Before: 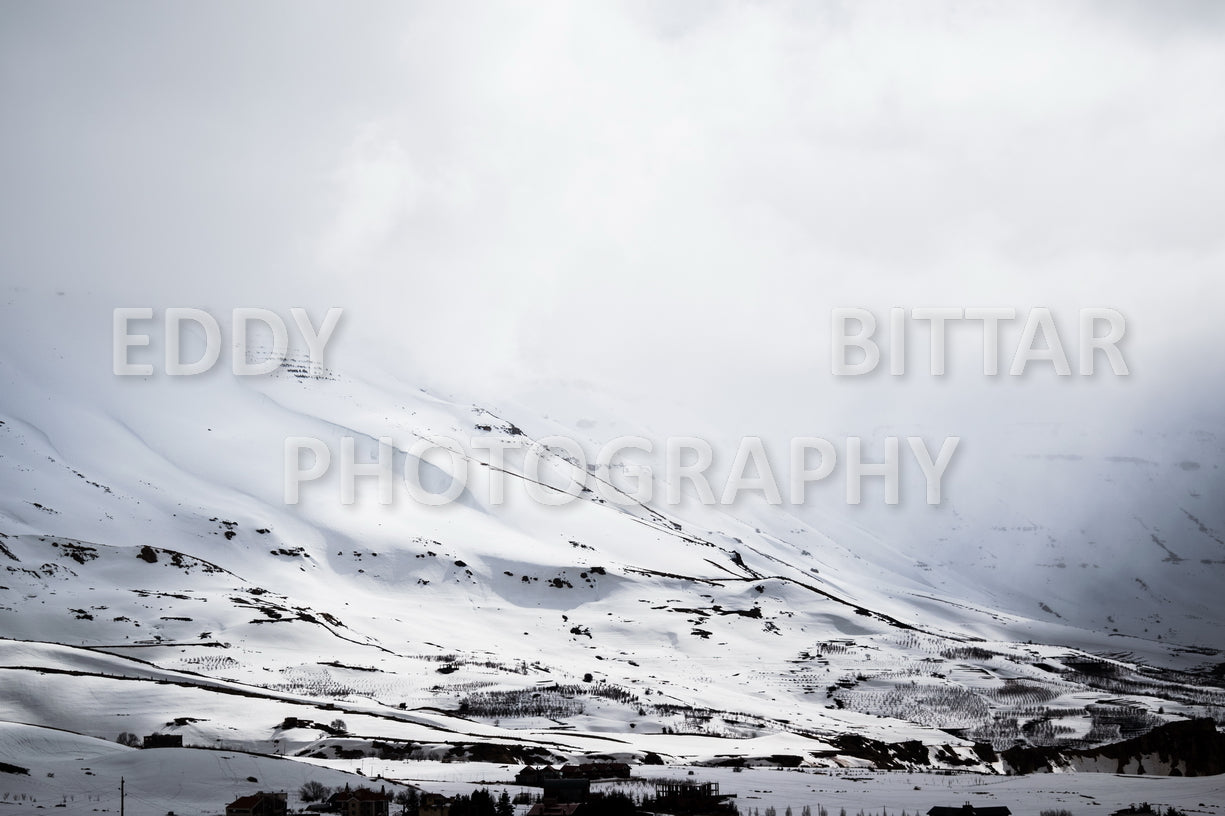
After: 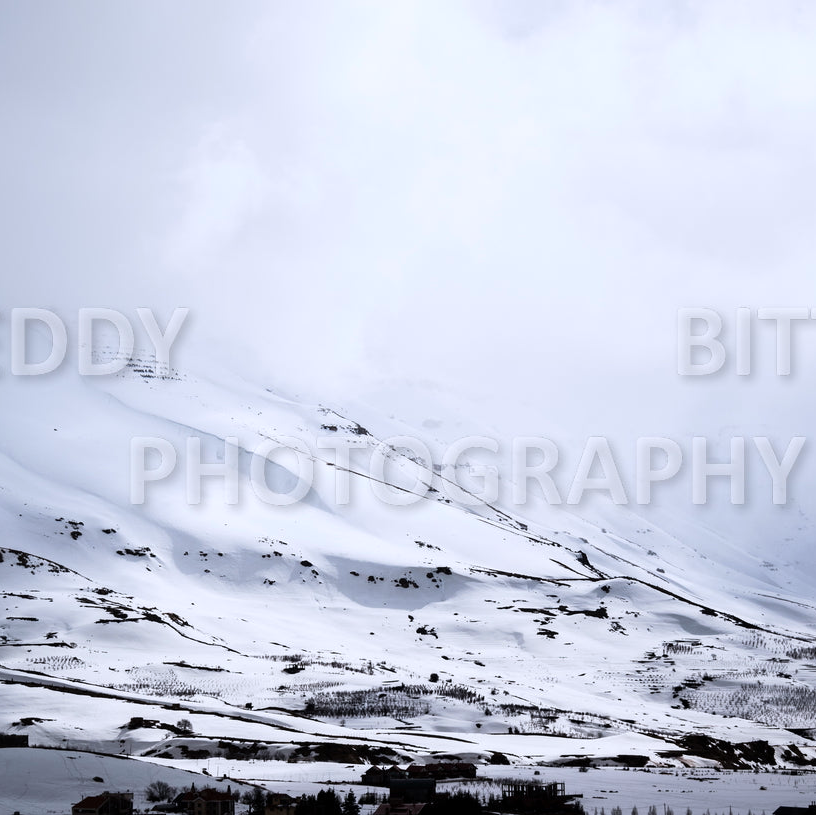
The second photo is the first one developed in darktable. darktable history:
crop and rotate: left 12.648%, right 20.685%
color calibration: illuminant as shot in camera, x 0.358, y 0.373, temperature 4628.91 K
